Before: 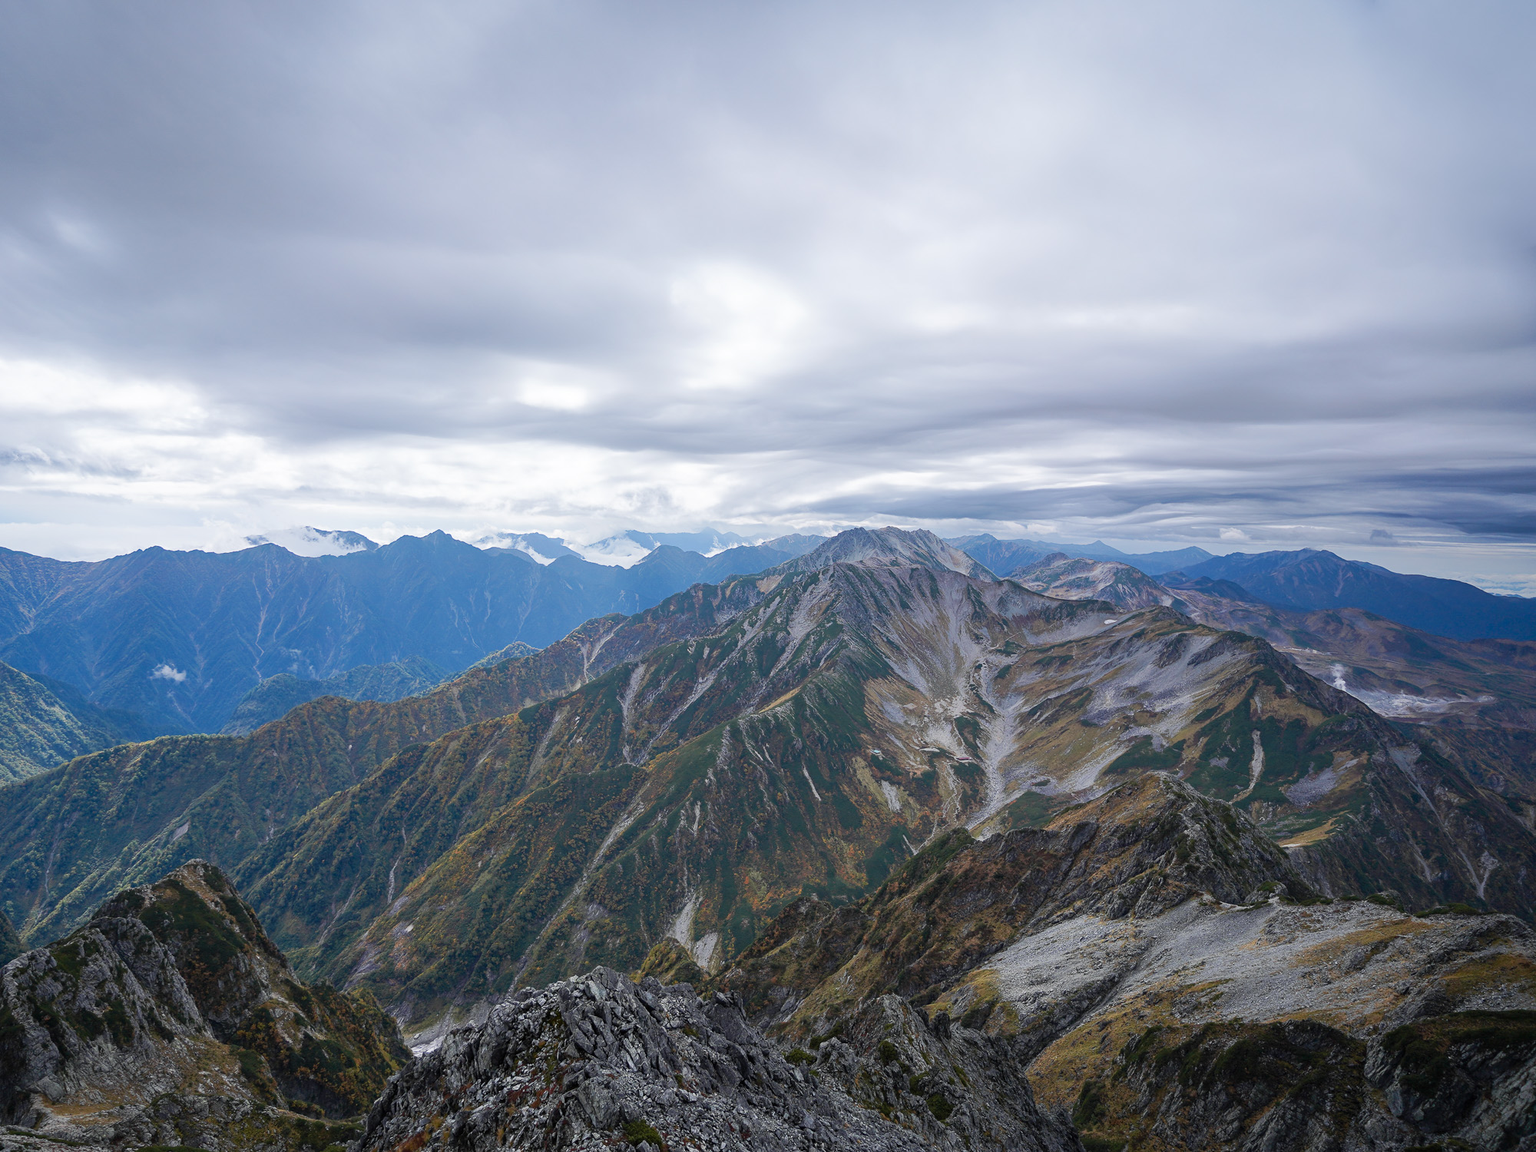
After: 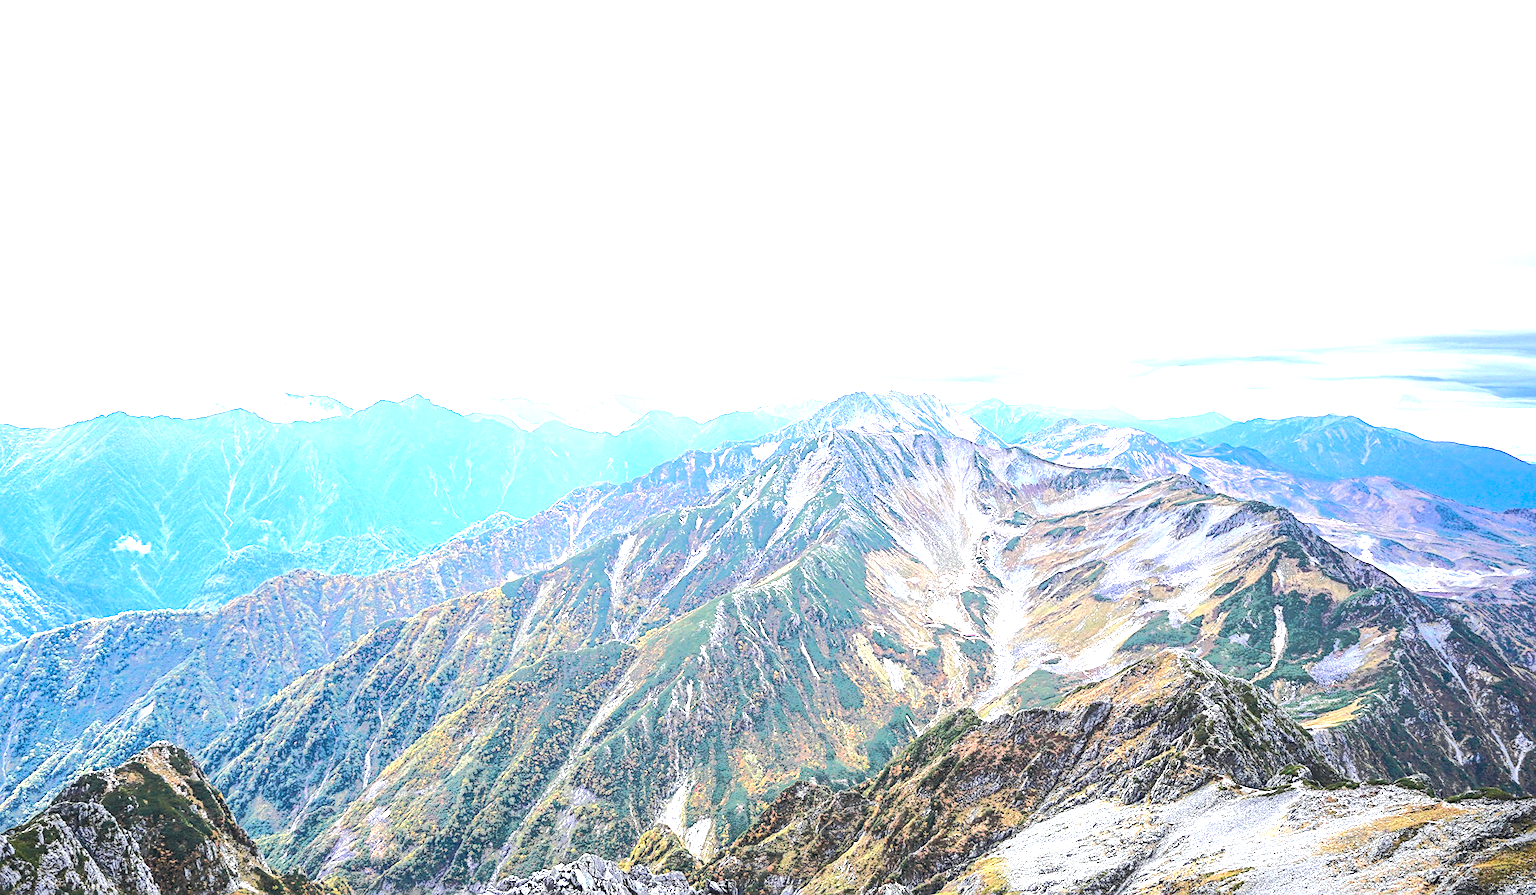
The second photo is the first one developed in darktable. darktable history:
local contrast: on, module defaults
sharpen: on, module defaults
exposure: exposure 2.222 EV, compensate highlight preservation false
crop and rotate: left 2.811%, top 13.601%, right 2.265%, bottom 12.593%
tone curve: curves: ch0 [(0, 0) (0.003, 0.003) (0.011, 0.011) (0.025, 0.024) (0.044, 0.043) (0.069, 0.067) (0.1, 0.096) (0.136, 0.131) (0.177, 0.171) (0.224, 0.216) (0.277, 0.267) (0.335, 0.323) (0.399, 0.384) (0.468, 0.451) (0.543, 0.678) (0.623, 0.734) (0.709, 0.795) (0.801, 0.859) (0.898, 0.928) (1, 1)], color space Lab, linked channels, preserve colors none
